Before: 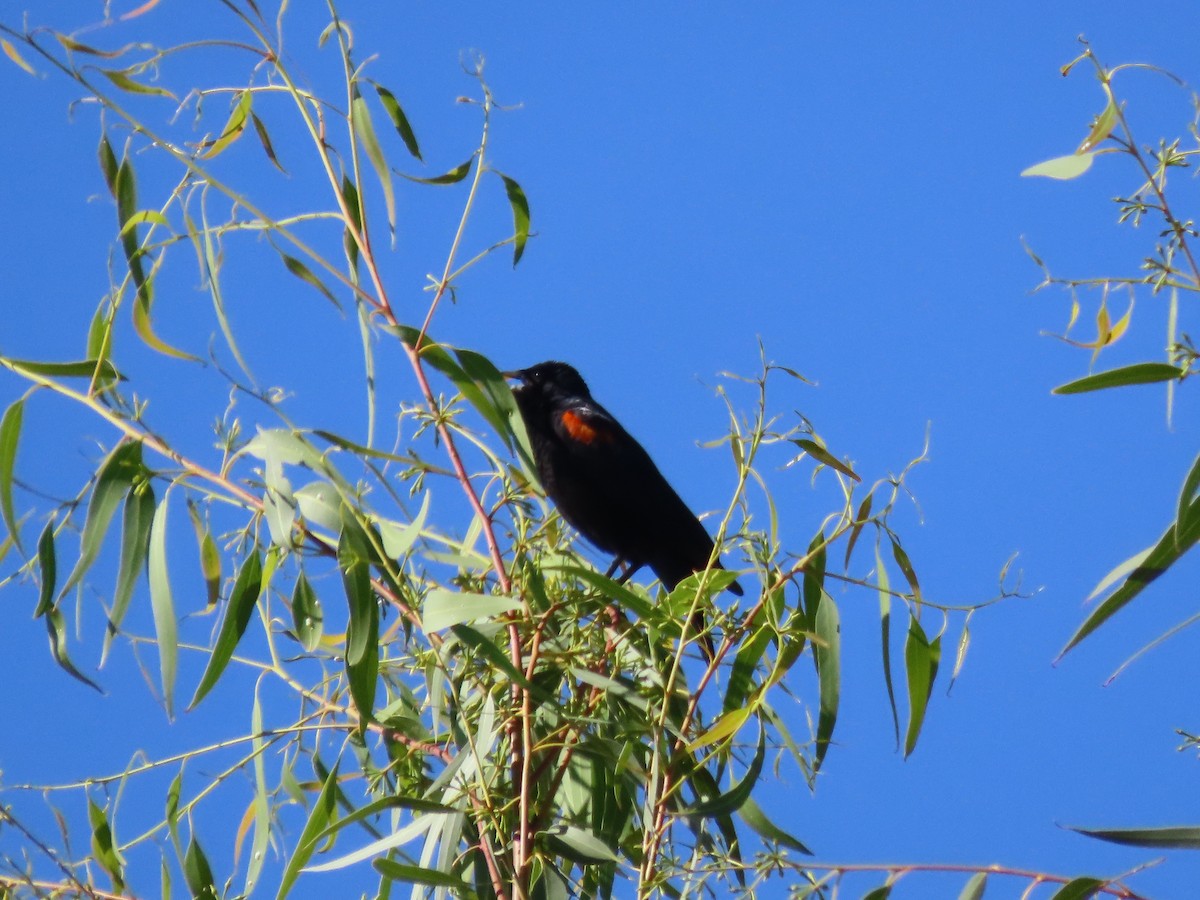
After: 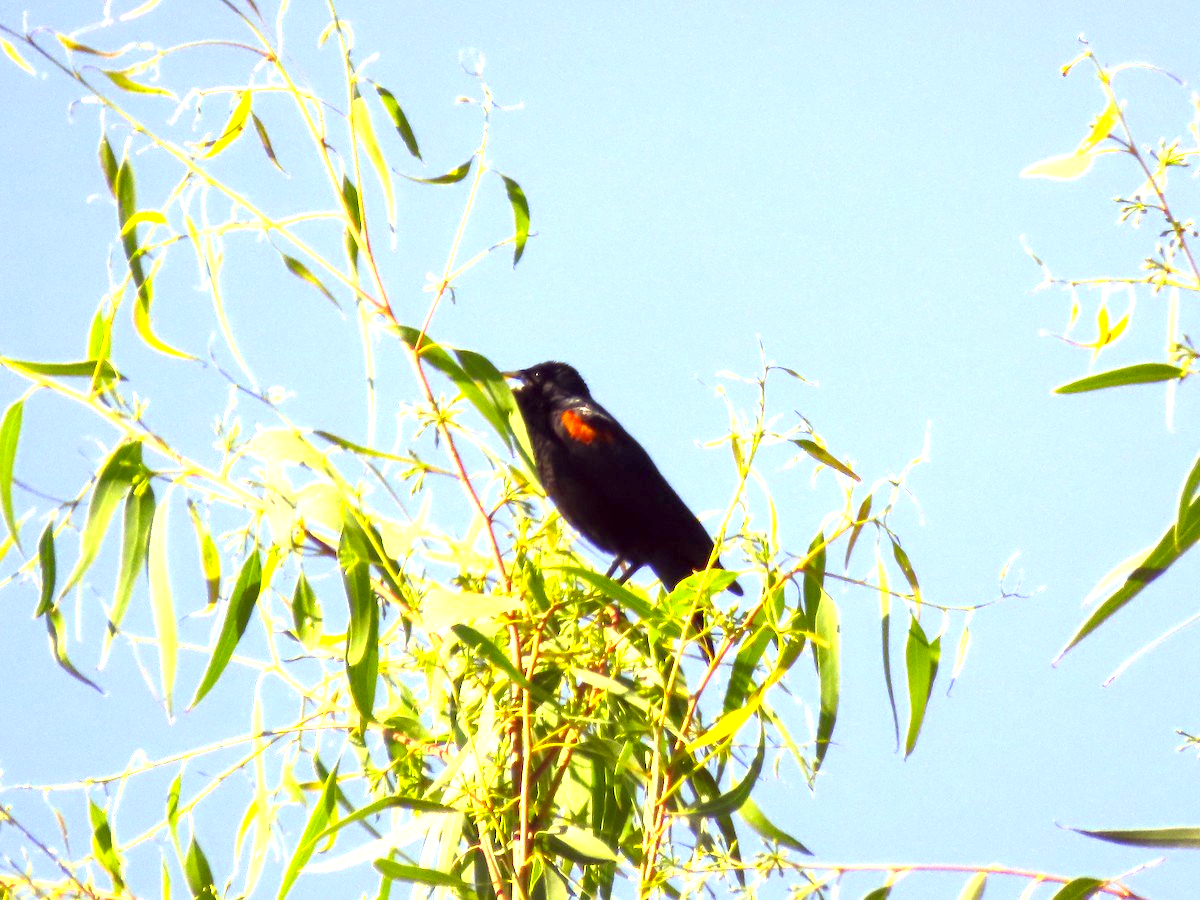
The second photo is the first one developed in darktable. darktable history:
color correction: highlights a* -0.482, highlights b* 40, shadows a* 9.8, shadows b* -0.161
exposure: black level correction 0.001, exposure 2 EV, compensate highlight preservation false
